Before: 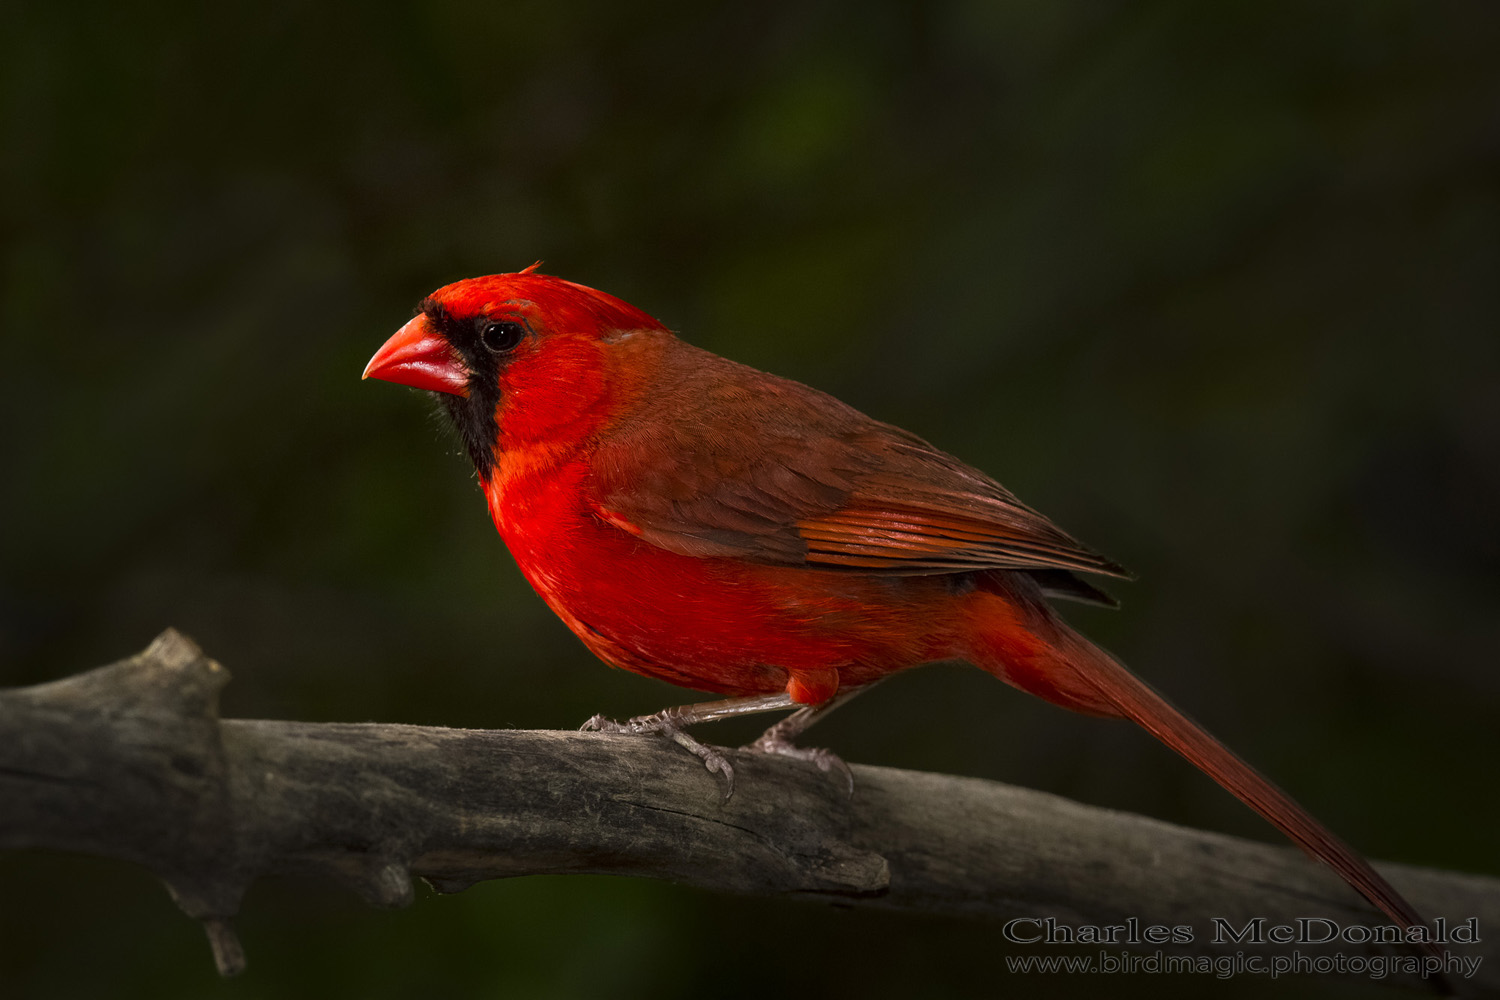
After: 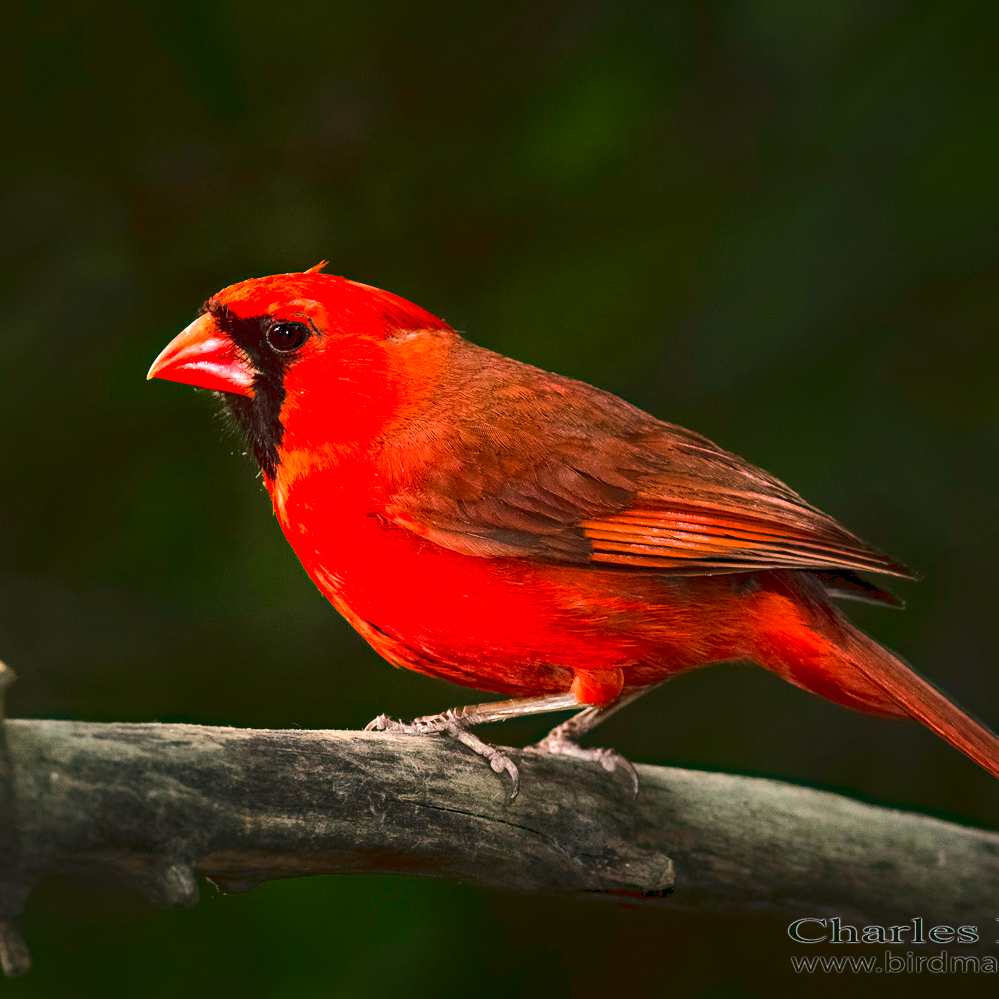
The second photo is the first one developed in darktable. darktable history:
crop and rotate: left 14.382%, right 18.965%
base curve: curves: ch0 [(0, 0.007) (0.028, 0.063) (0.121, 0.311) (0.46, 0.743) (0.859, 0.957) (1, 1)]
haze removal: compatibility mode true, adaptive false
tone equalizer: -8 EV -0.746 EV, -7 EV -0.724 EV, -6 EV -0.586 EV, -5 EV -0.374 EV, -3 EV 0.366 EV, -2 EV 0.6 EV, -1 EV 0.675 EV, +0 EV 0.743 EV
